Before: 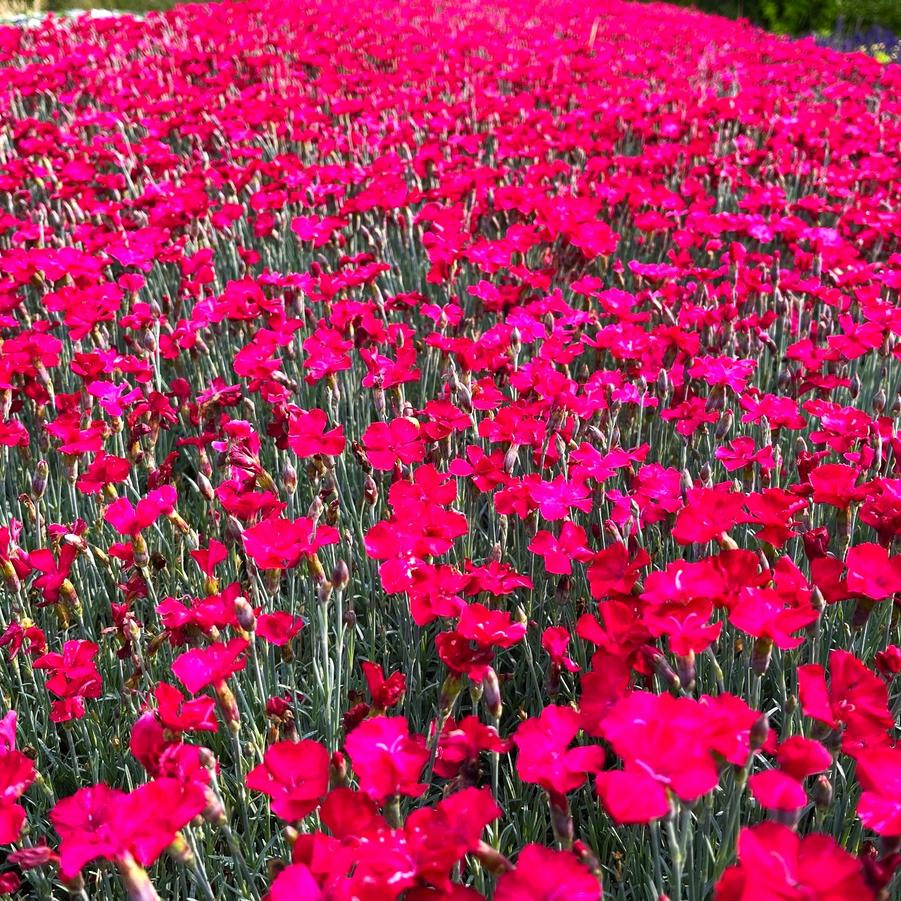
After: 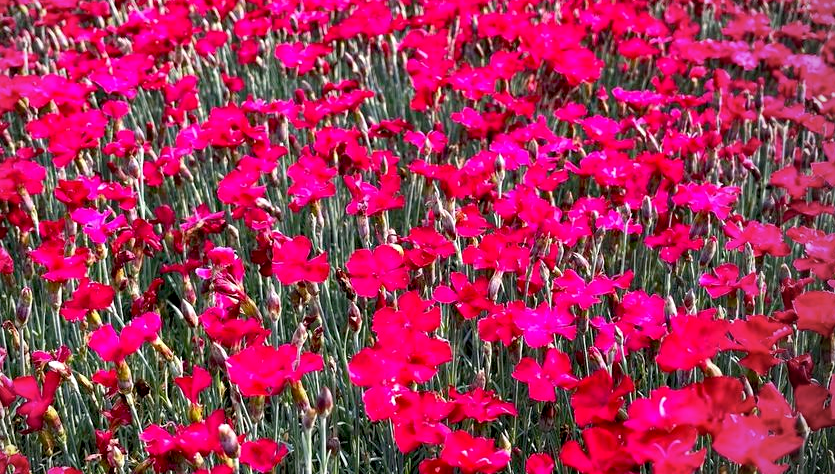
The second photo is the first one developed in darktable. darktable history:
crop: left 1.835%, top 19.238%, right 5.454%, bottom 28.066%
exposure: black level correction 0.009, exposure 0.122 EV, compensate highlight preservation false
vignetting: fall-off radius 61.15%, center (-0.119, -0.008), unbound false
